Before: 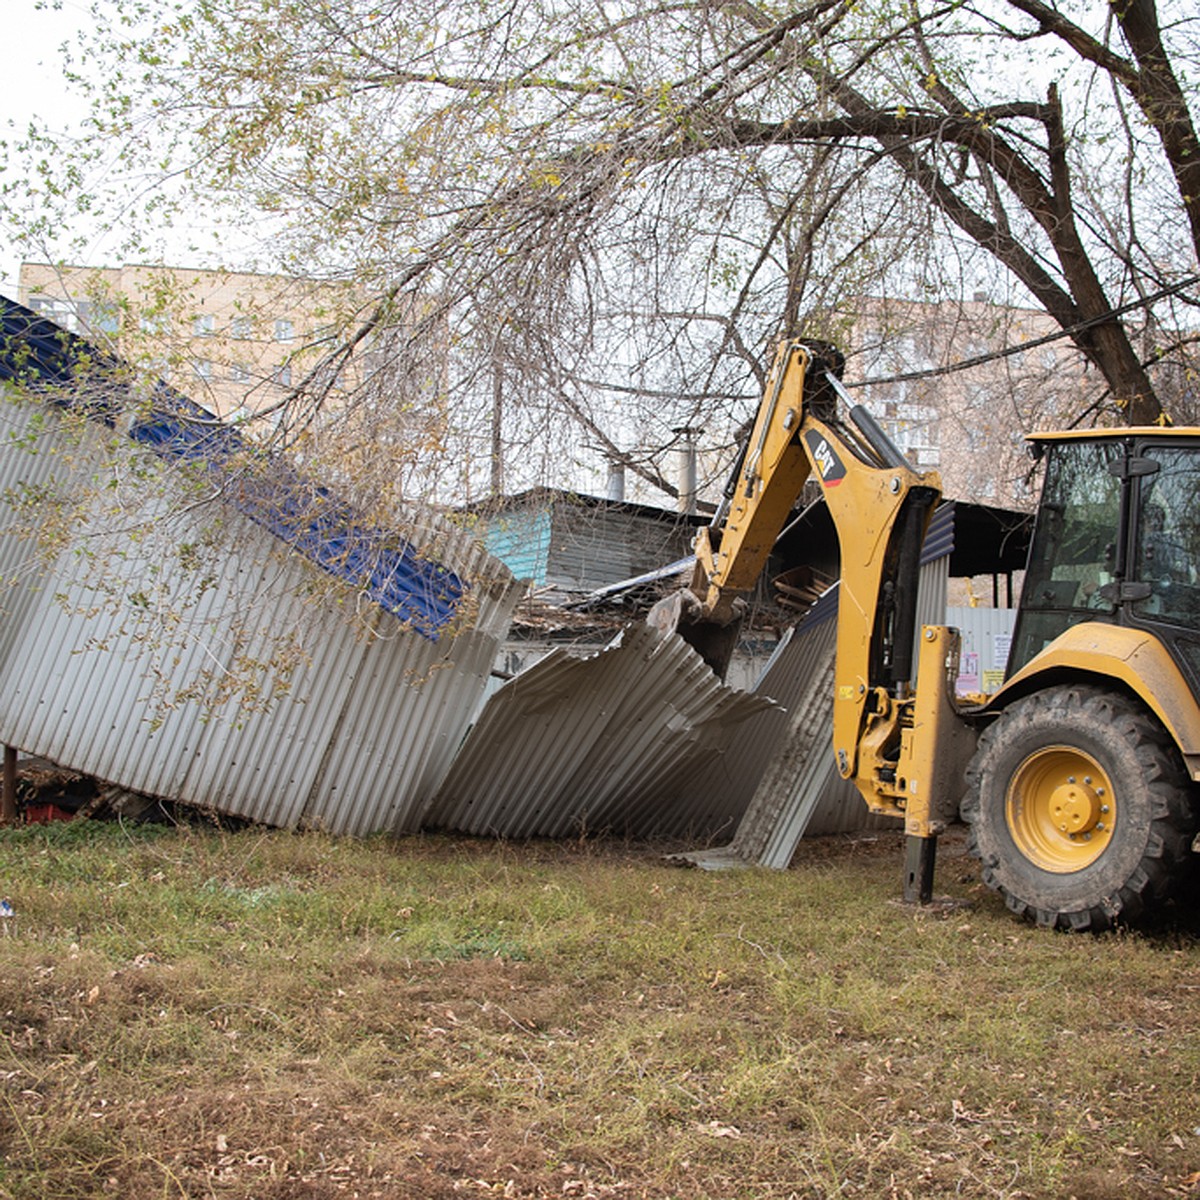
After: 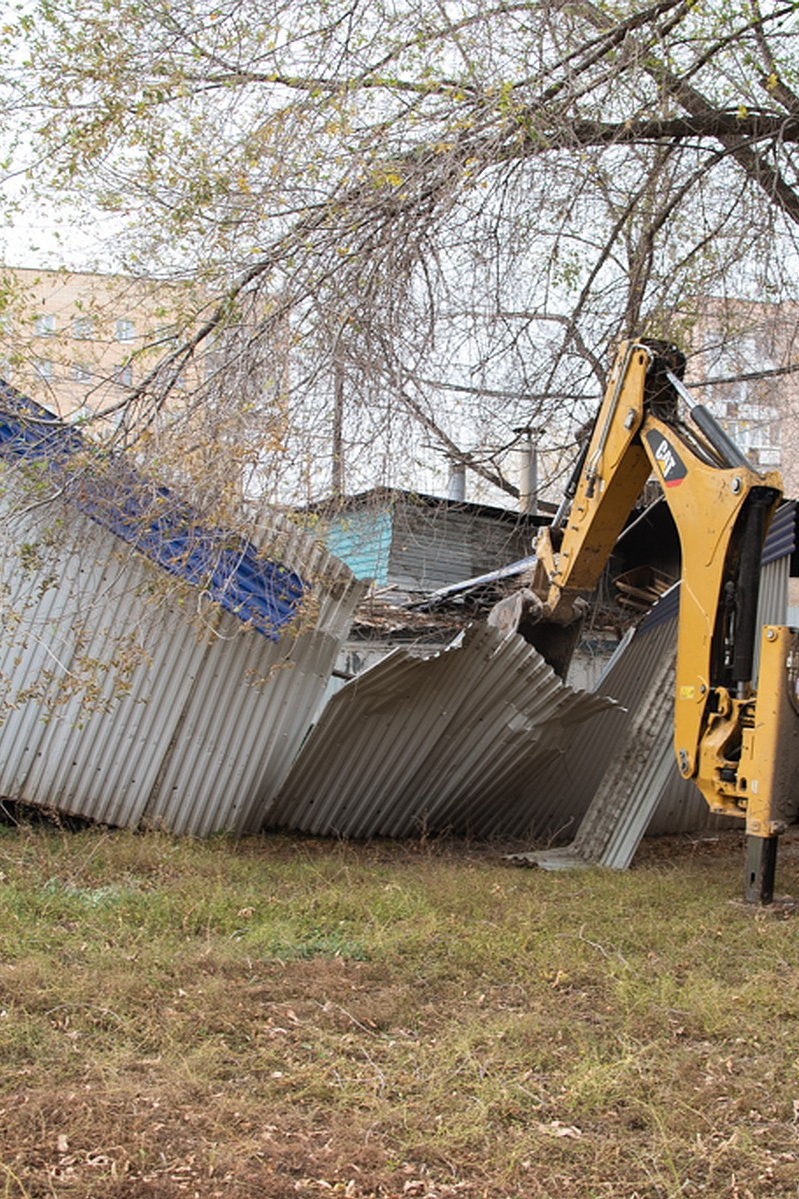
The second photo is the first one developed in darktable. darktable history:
crop and rotate: left 13.327%, right 20.044%
